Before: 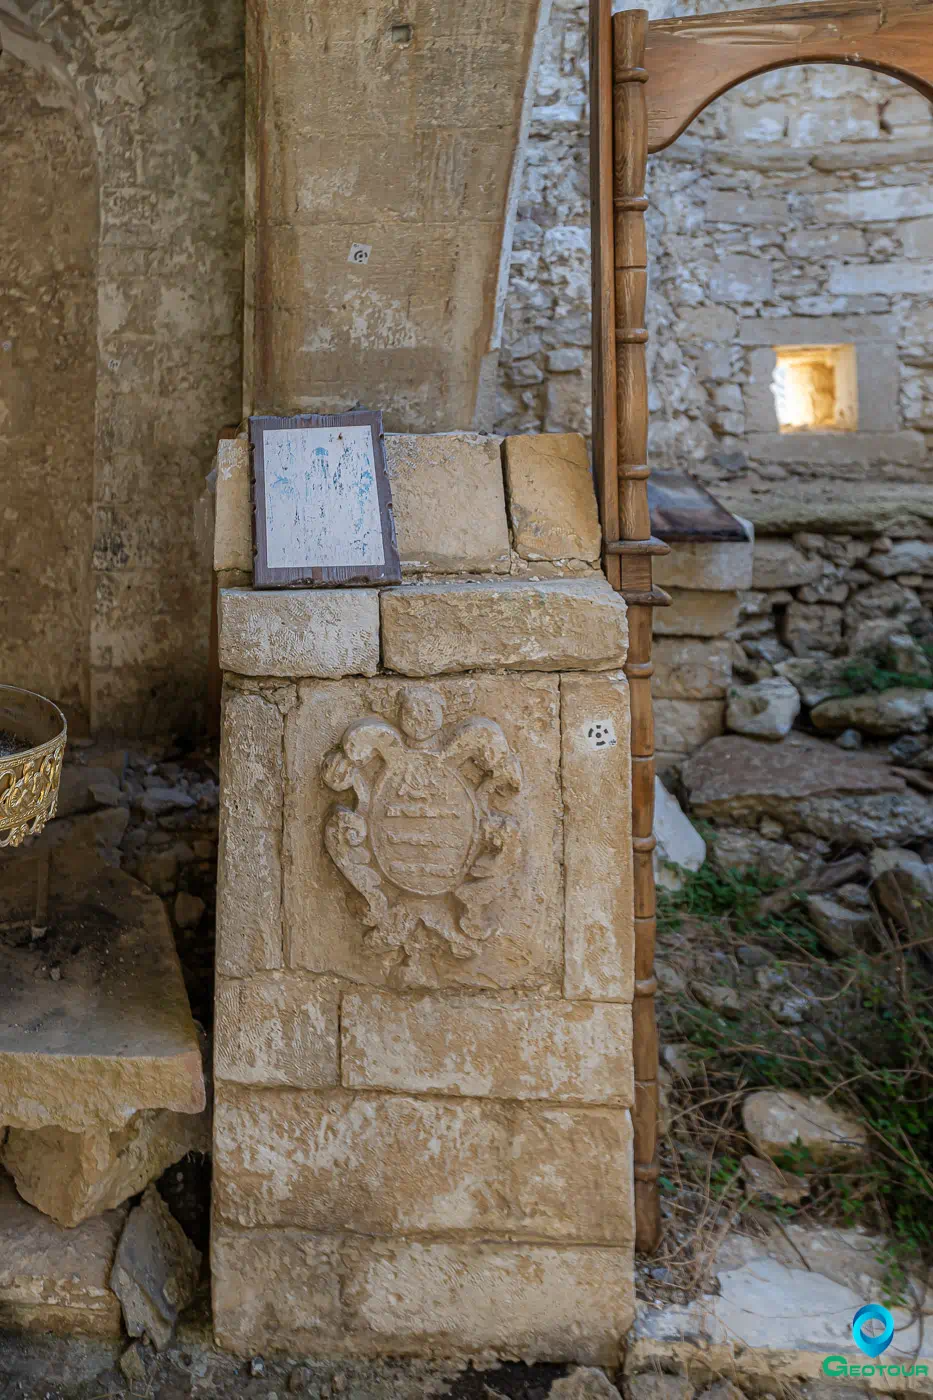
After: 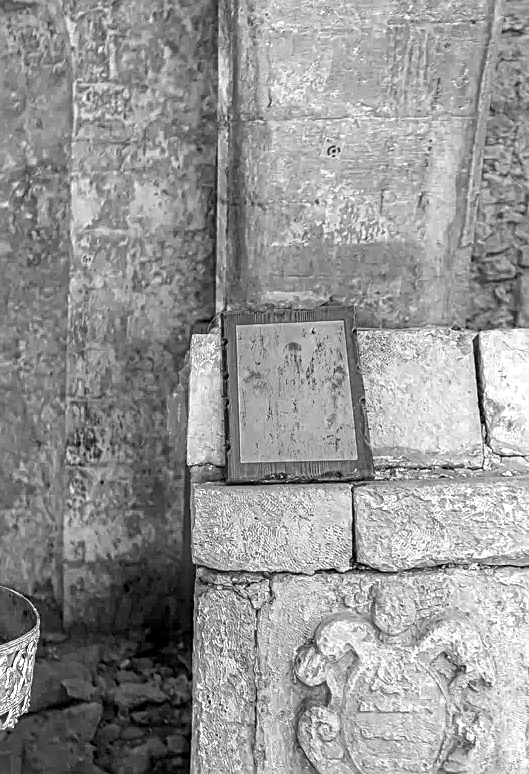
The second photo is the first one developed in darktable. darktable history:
crop and rotate: left 3.044%, top 7.576%, right 40.238%, bottom 37.13%
color zones: curves: ch0 [(0, 0.554) (0.146, 0.662) (0.293, 0.86) (0.503, 0.774) (0.637, 0.106) (0.74, 0.072) (0.866, 0.488) (0.998, 0.569)]; ch1 [(0, 0) (0.143, 0) (0.286, 0) (0.429, 0) (0.571, 0) (0.714, 0) (0.857, 0)]
exposure: black level correction 0, exposure 0.595 EV, compensate highlight preservation false
sharpen: on, module defaults
local contrast: detail 130%
